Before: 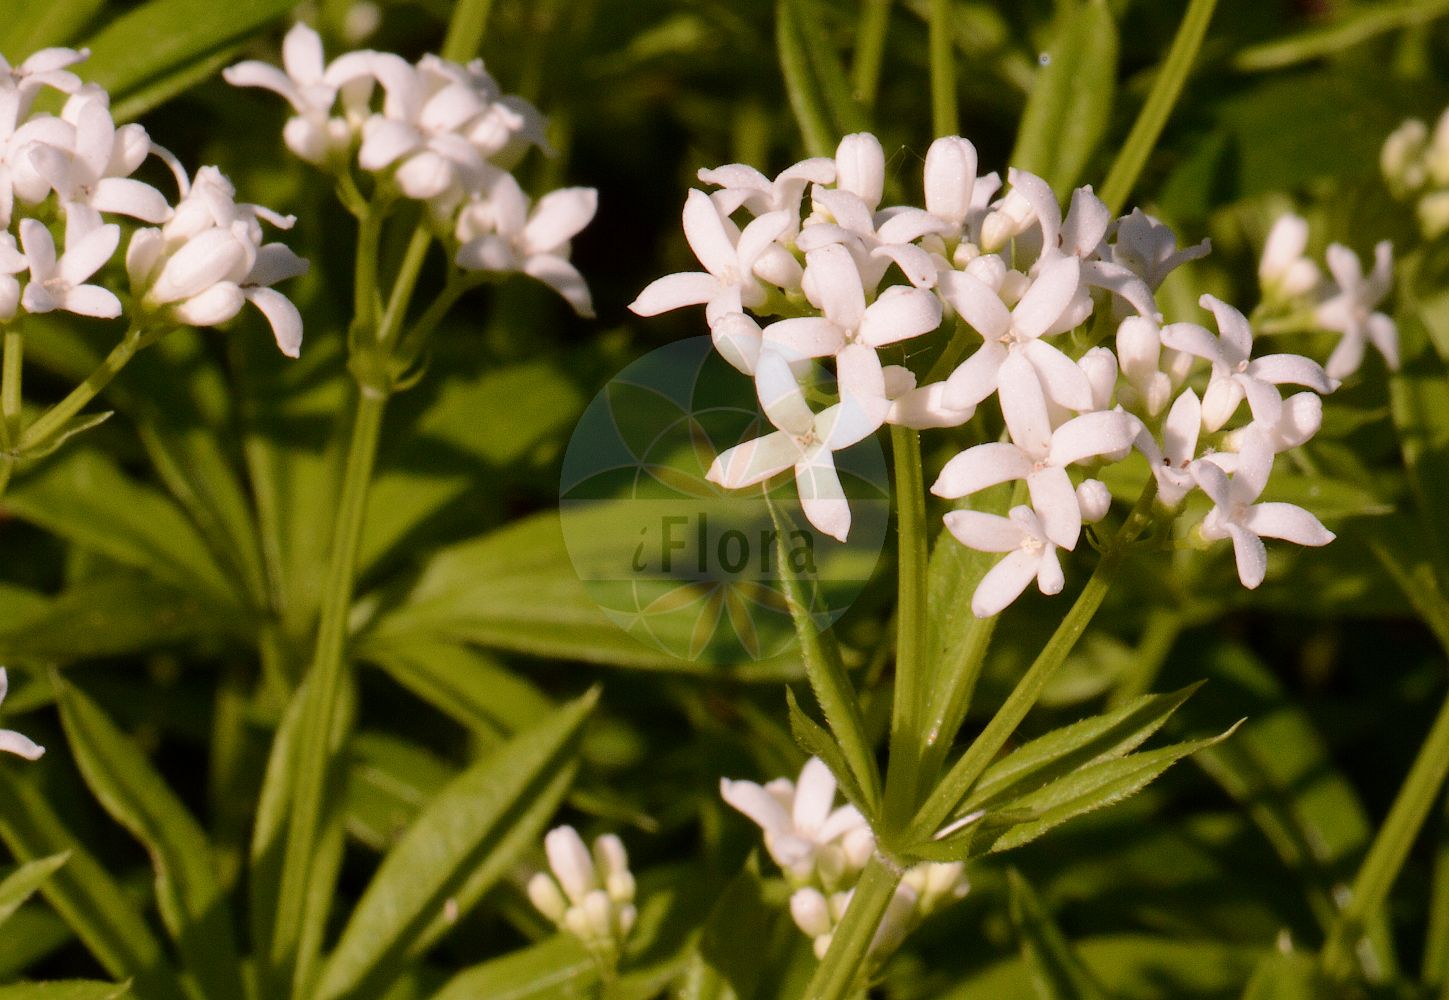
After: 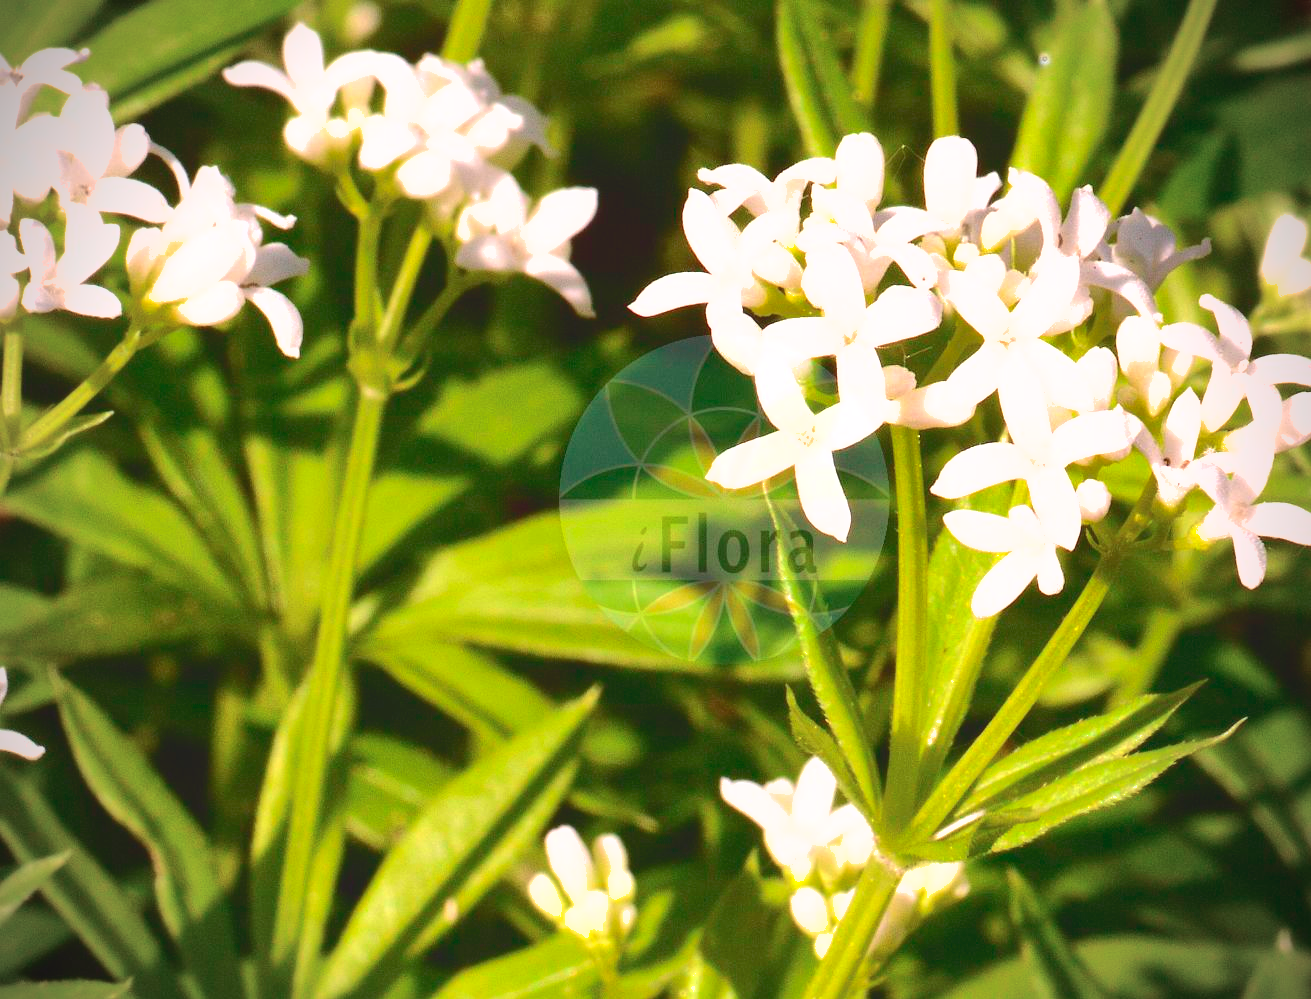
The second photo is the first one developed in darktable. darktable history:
tone curve: curves: ch0 [(0, 0.087) (0.175, 0.178) (0.466, 0.498) (0.715, 0.764) (1, 0.961)]; ch1 [(0, 0) (0.437, 0.398) (0.476, 0.466) (0.505, 0.505) (0.534, 0.544) (0.612, 0.605) (0.641, 0.643) (1, 1)]; ch2 [(0, 0) (0.359, 0.379) (0.427, 0.453) (0.489, 0.495) (0.531, 0.534) (0.579, 0.579) (1, 1)], color space Lab, independent channels, preserve colors none
crop: right 9.48%, bottom 0.046%
vignetting: fall-off radius 61.05%, brightness -0.87
exposure: exposure 1.496 EV, compensate highlight preservation false
shadows and highlights: on, module defaults
